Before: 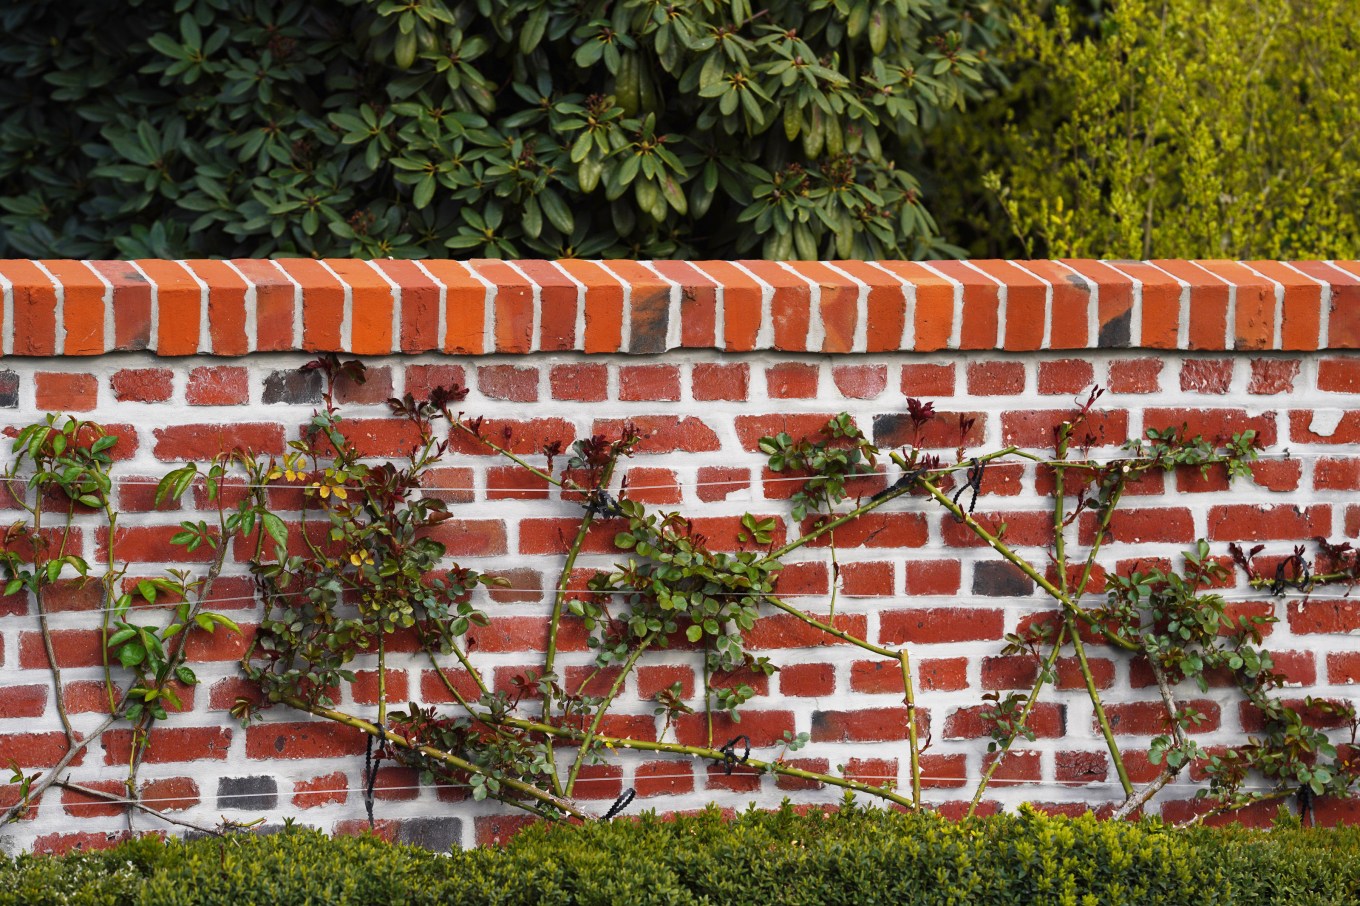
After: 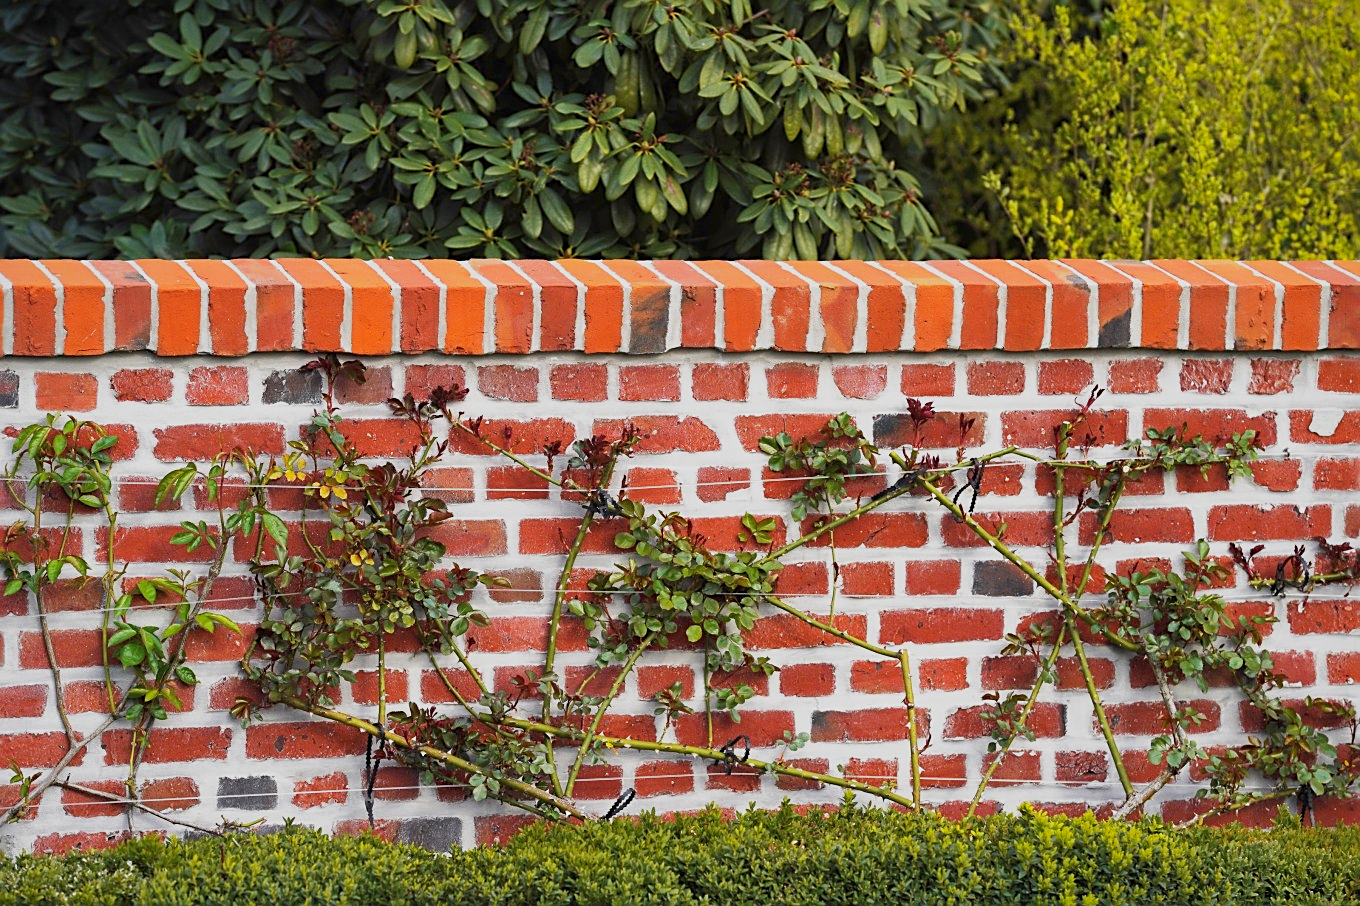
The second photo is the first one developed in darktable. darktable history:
sharpen: on, module defaults
base curve: curves: ch0 [(0, 0) (0.088, 0.125) (0.176, 0.251) (0.354, 0.501) (0.613, 0.749) (1, 0.877)], preserve colors none
shadows and highlights: shadows 39.56, highlights -60.06
